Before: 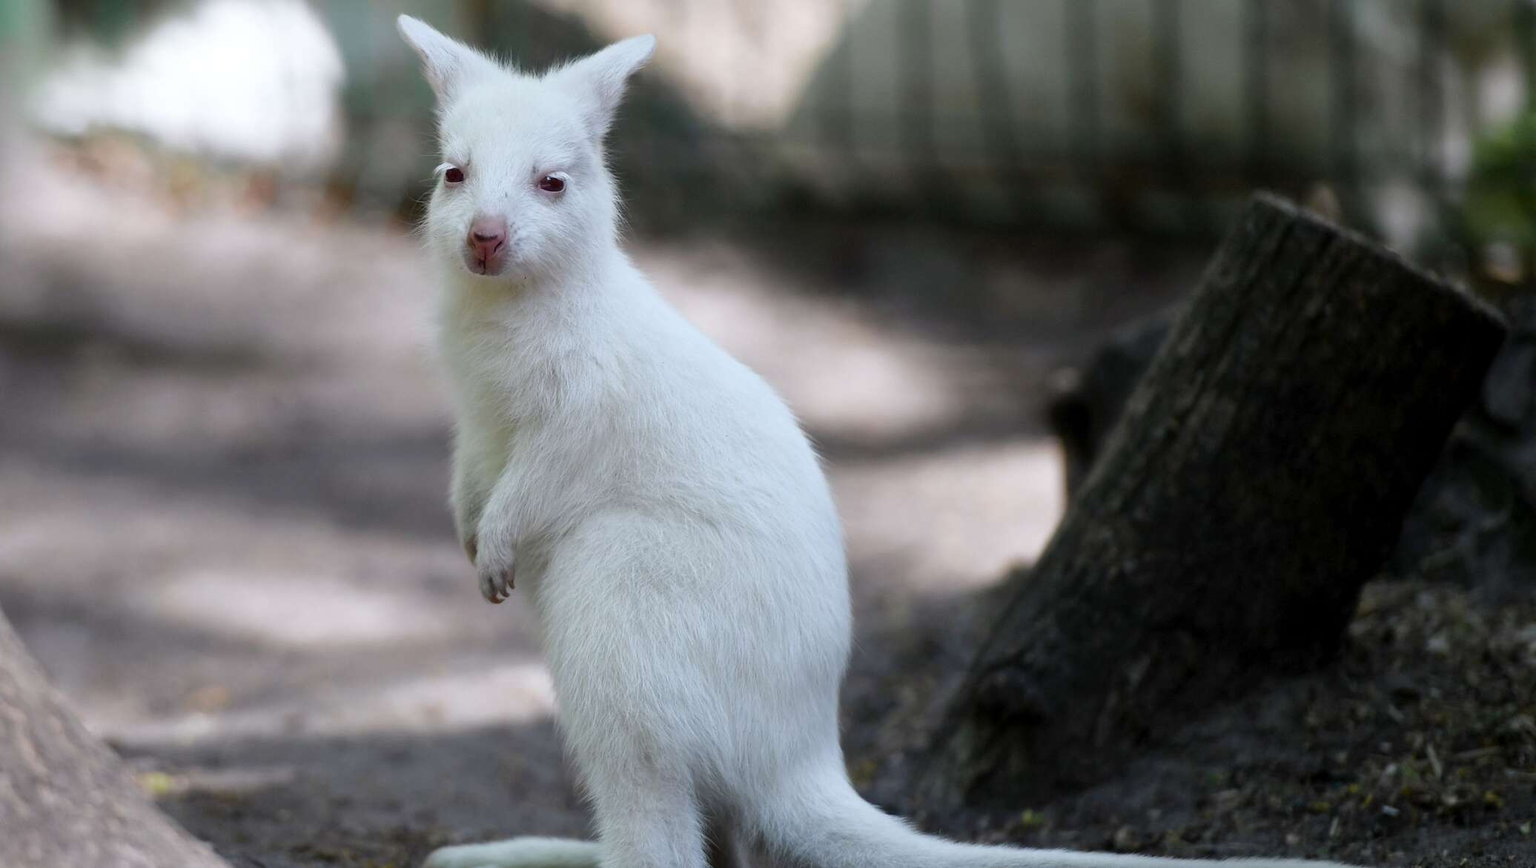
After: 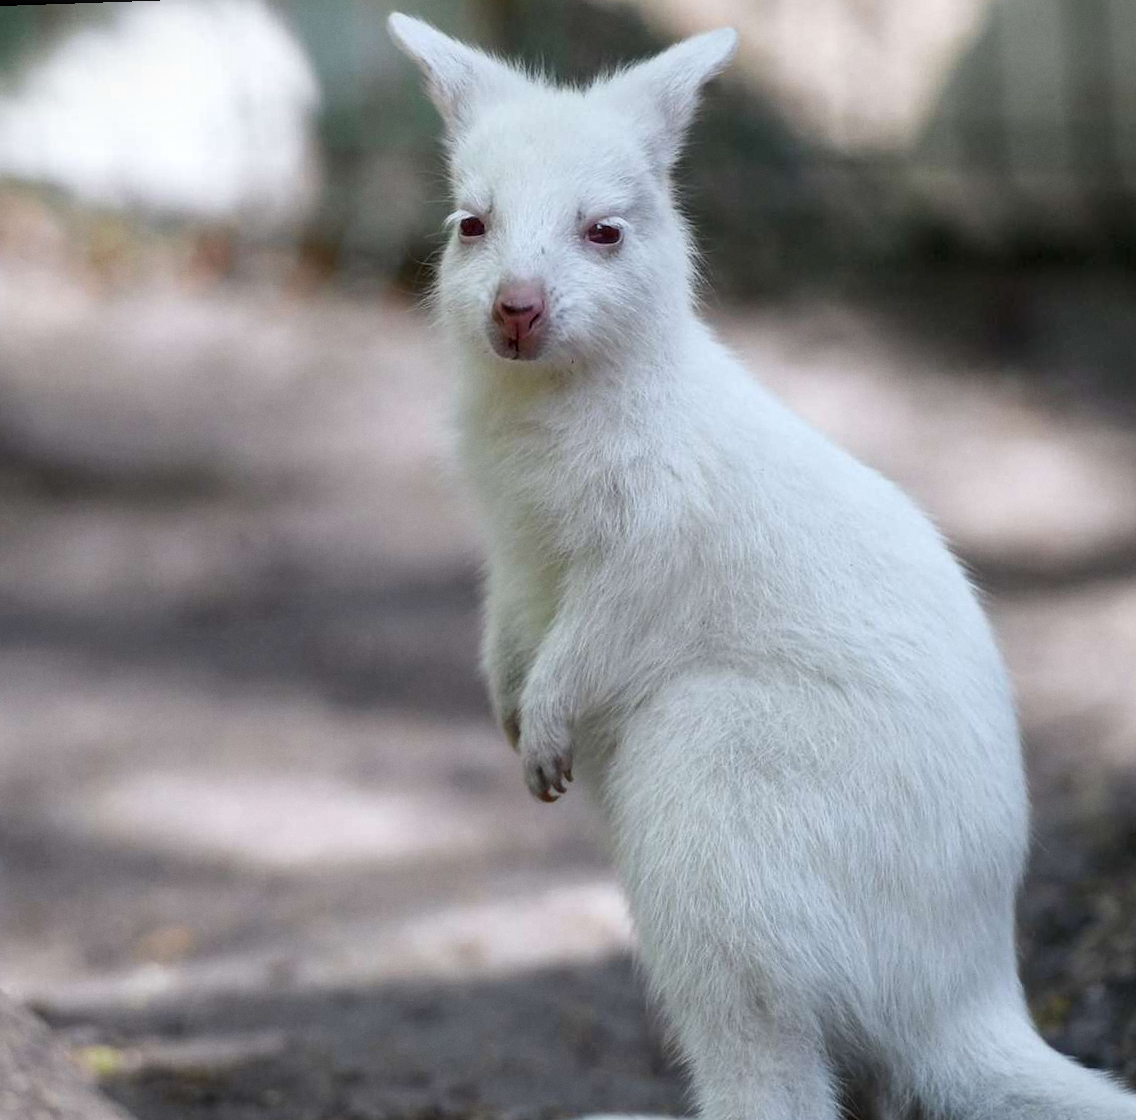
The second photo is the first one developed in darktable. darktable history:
grain: coarseness 14.57 ISO, strength 8.8%
crop: left 5.114%, right 38.589%
rotate and perspective: rotation -2°, crop left 0.022, crop right 0.978, crop top 0.049, crop bottom 0.951
local contrast: on, module defaults
